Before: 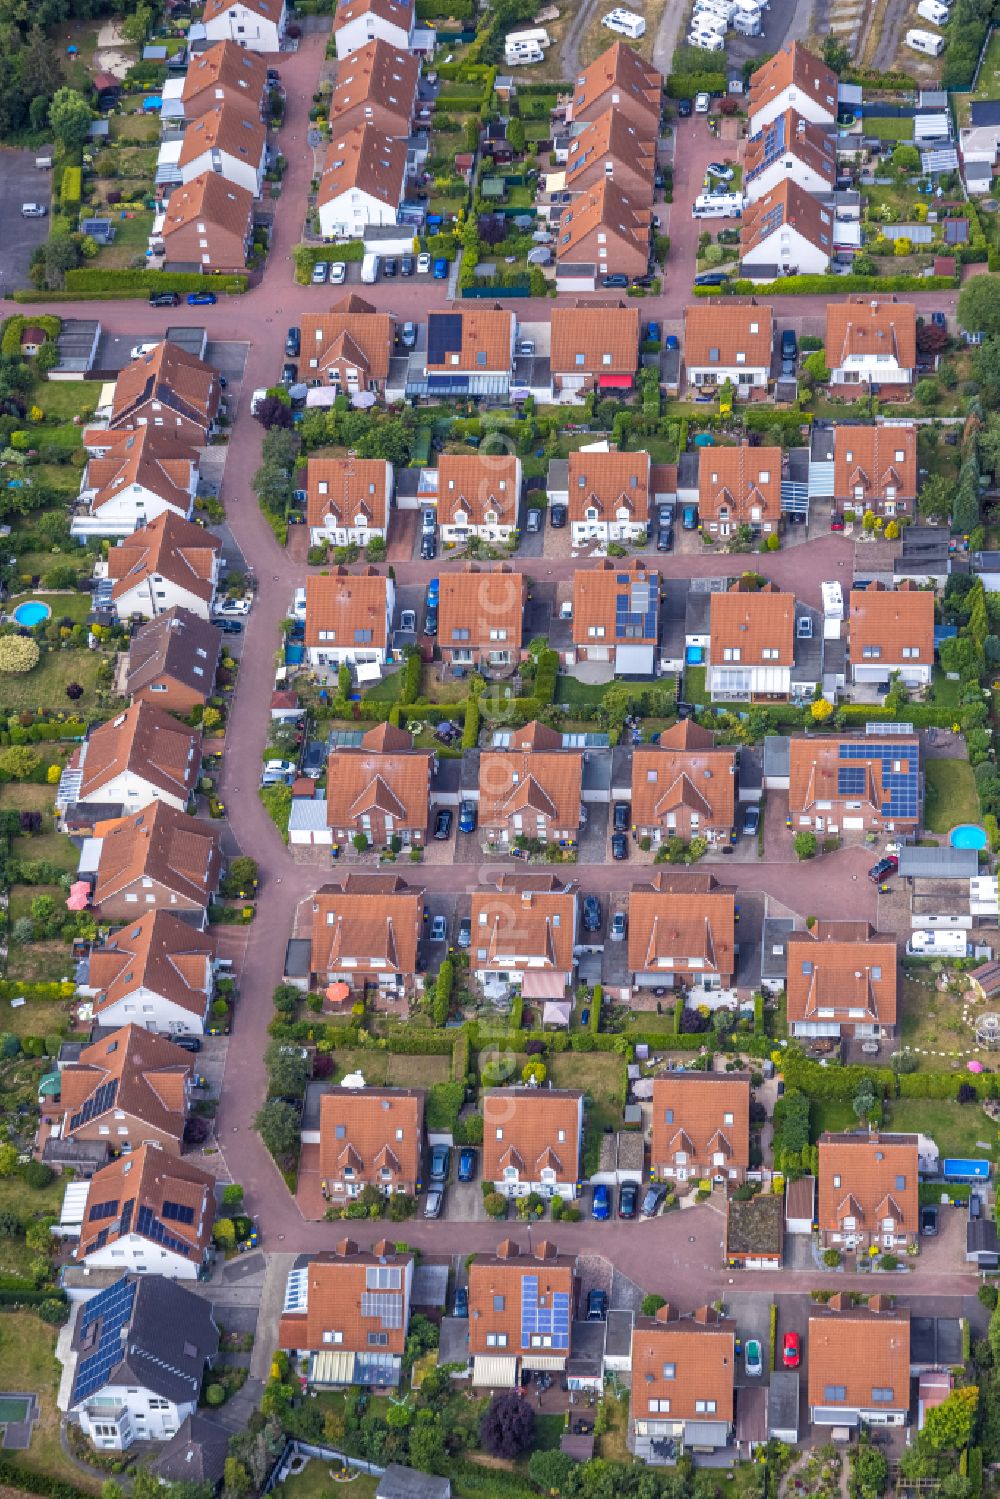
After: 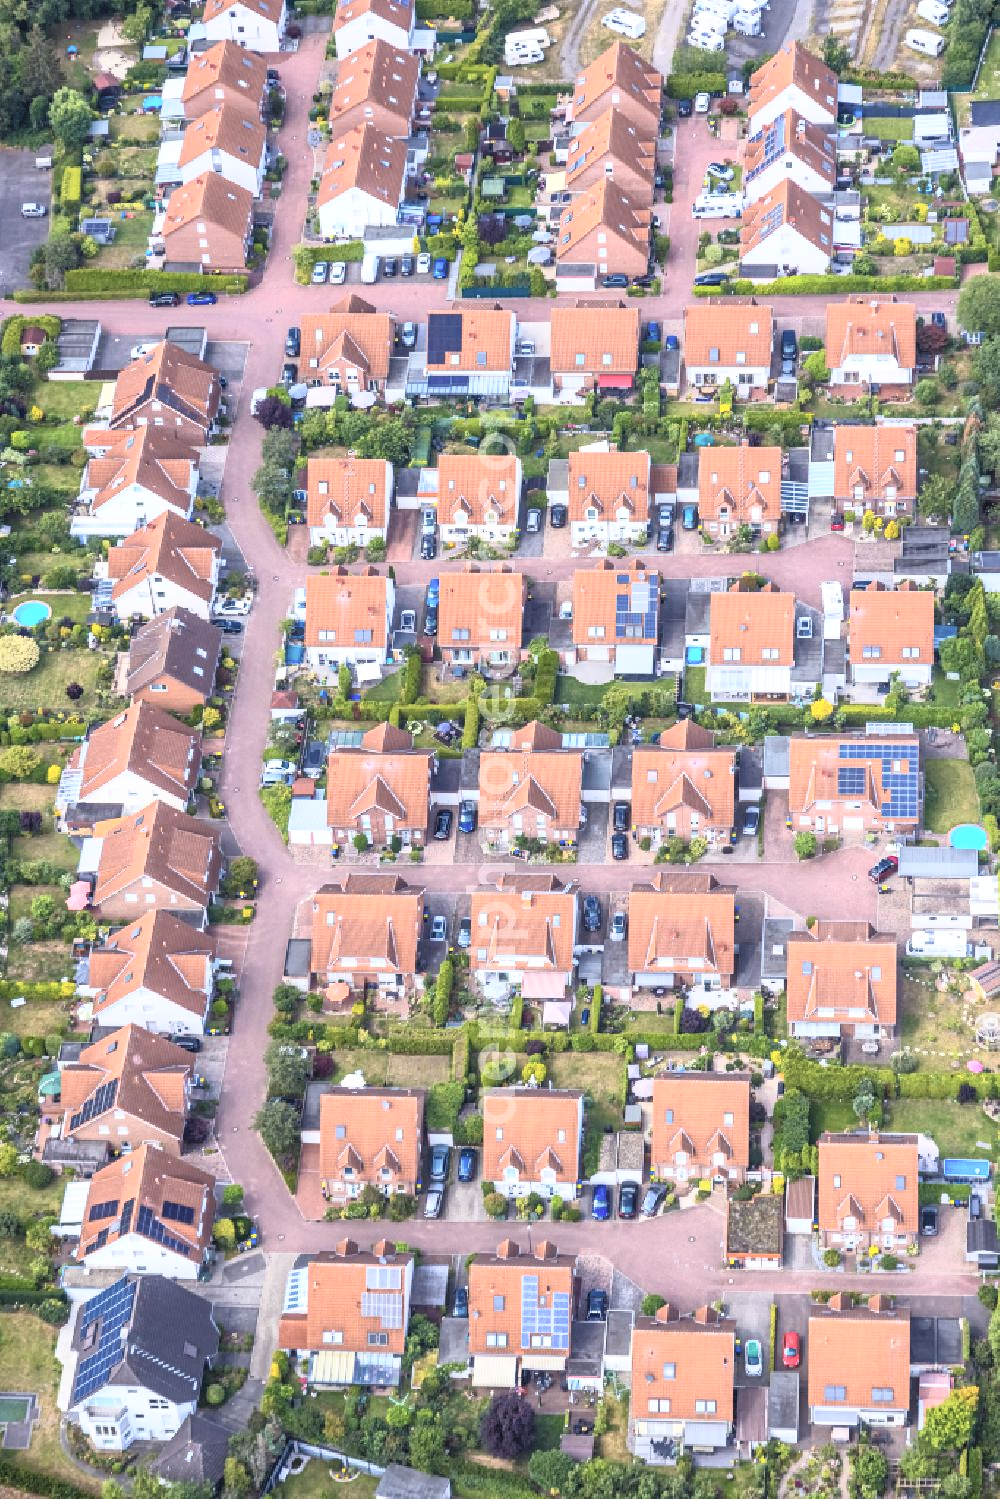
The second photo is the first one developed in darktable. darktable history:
contrast brightness saturation: contrast 0.395, brightness 0.535
